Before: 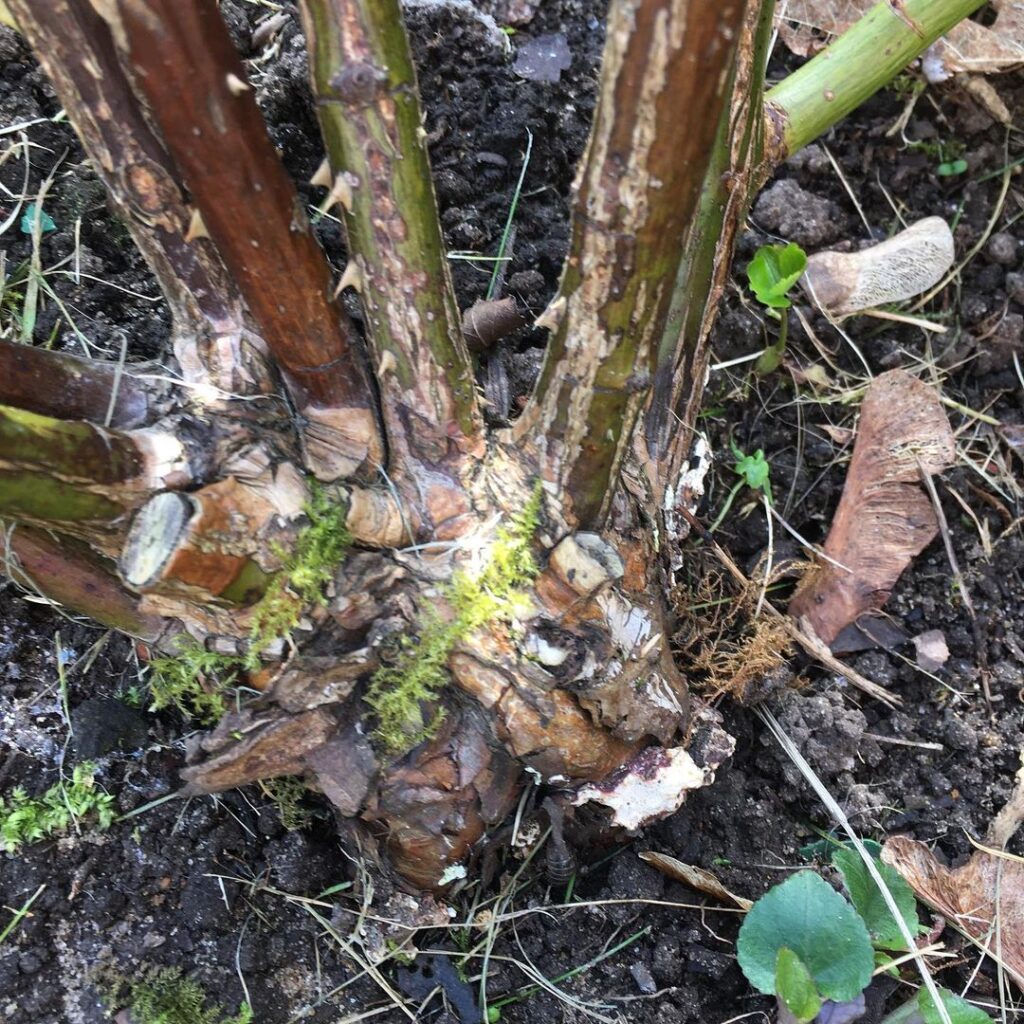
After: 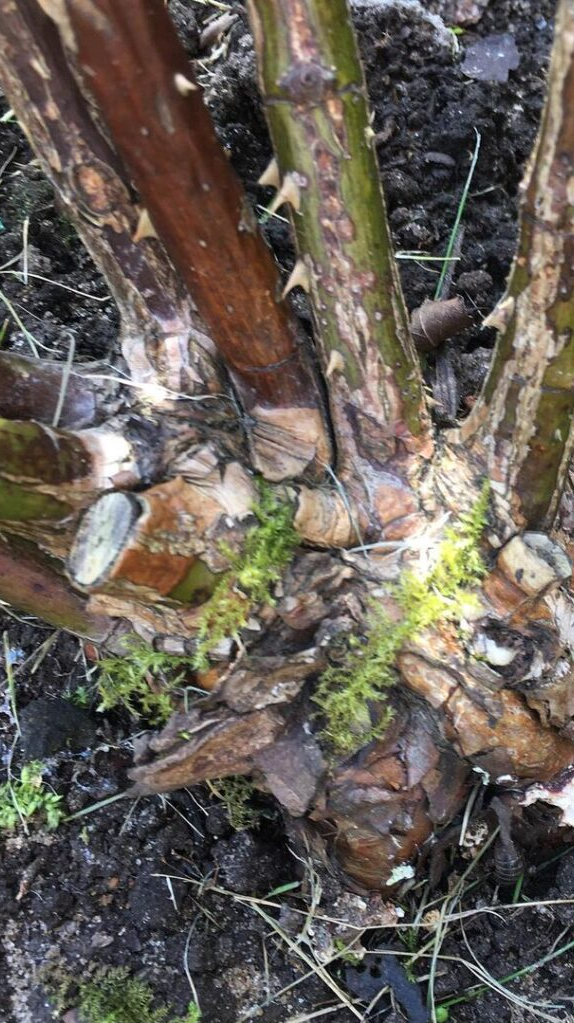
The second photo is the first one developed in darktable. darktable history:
crop: left 5.137%, right 38.743%
